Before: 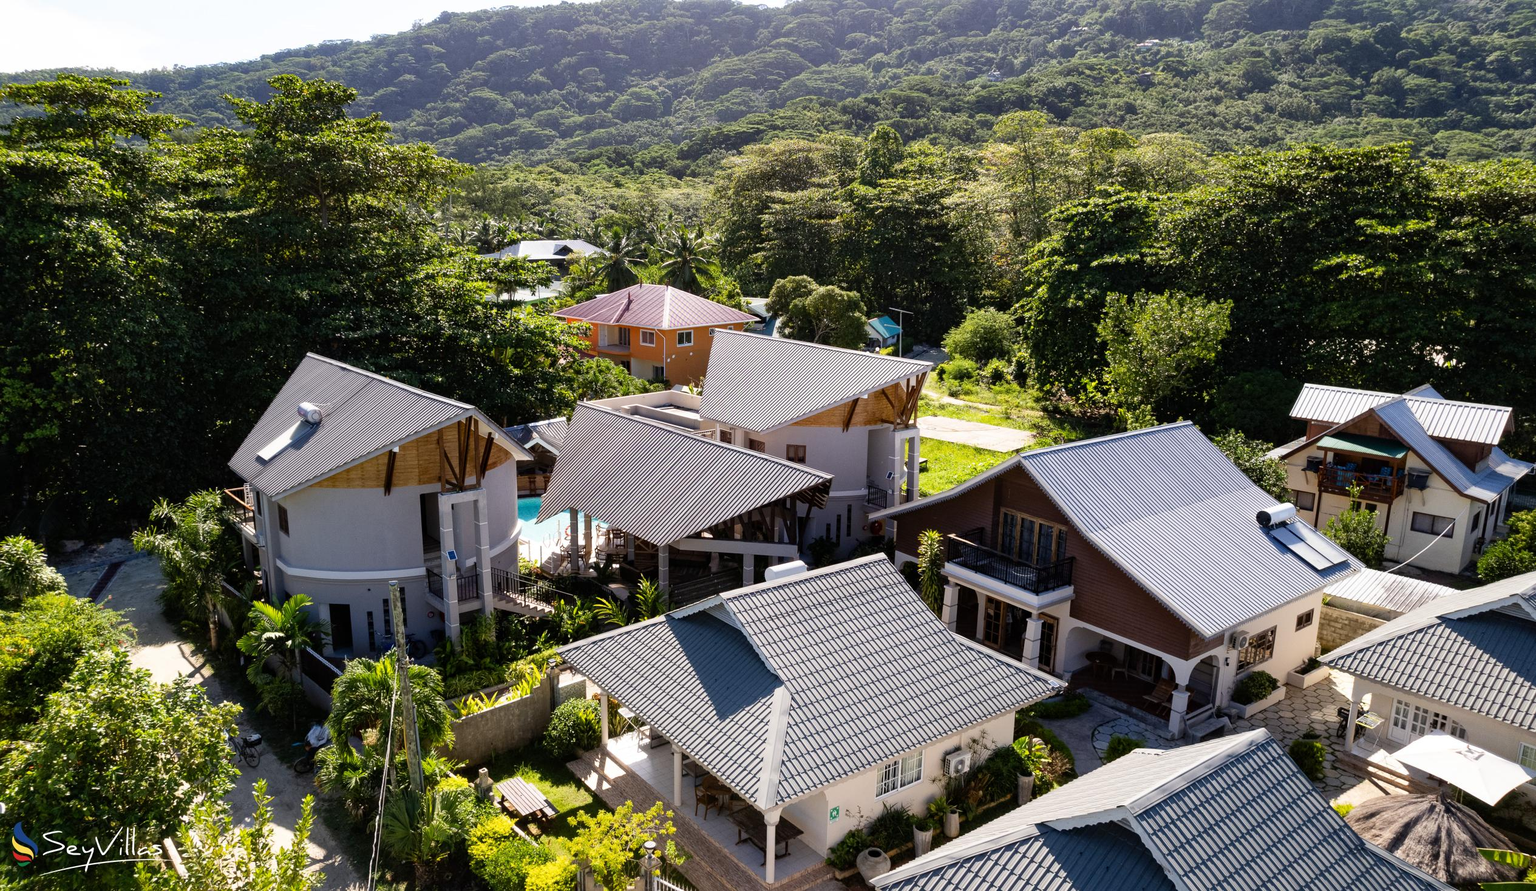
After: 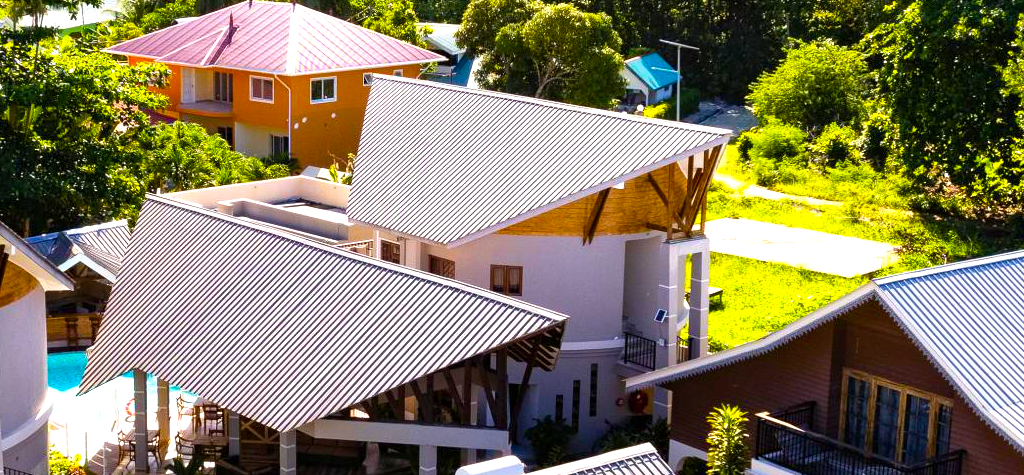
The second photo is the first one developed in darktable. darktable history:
exposure: exposure 0.658 EV, compensate exposure bias true, compensate highlight preservation false
crop: left 31.839%, top 31.868%, right 27.653%, bottom 35.725%
color balance rgb: linear chroma grading › global chroma 7.808%, perceptual saturation grading › global saturation 25.679%, global vibrance 43.467%
